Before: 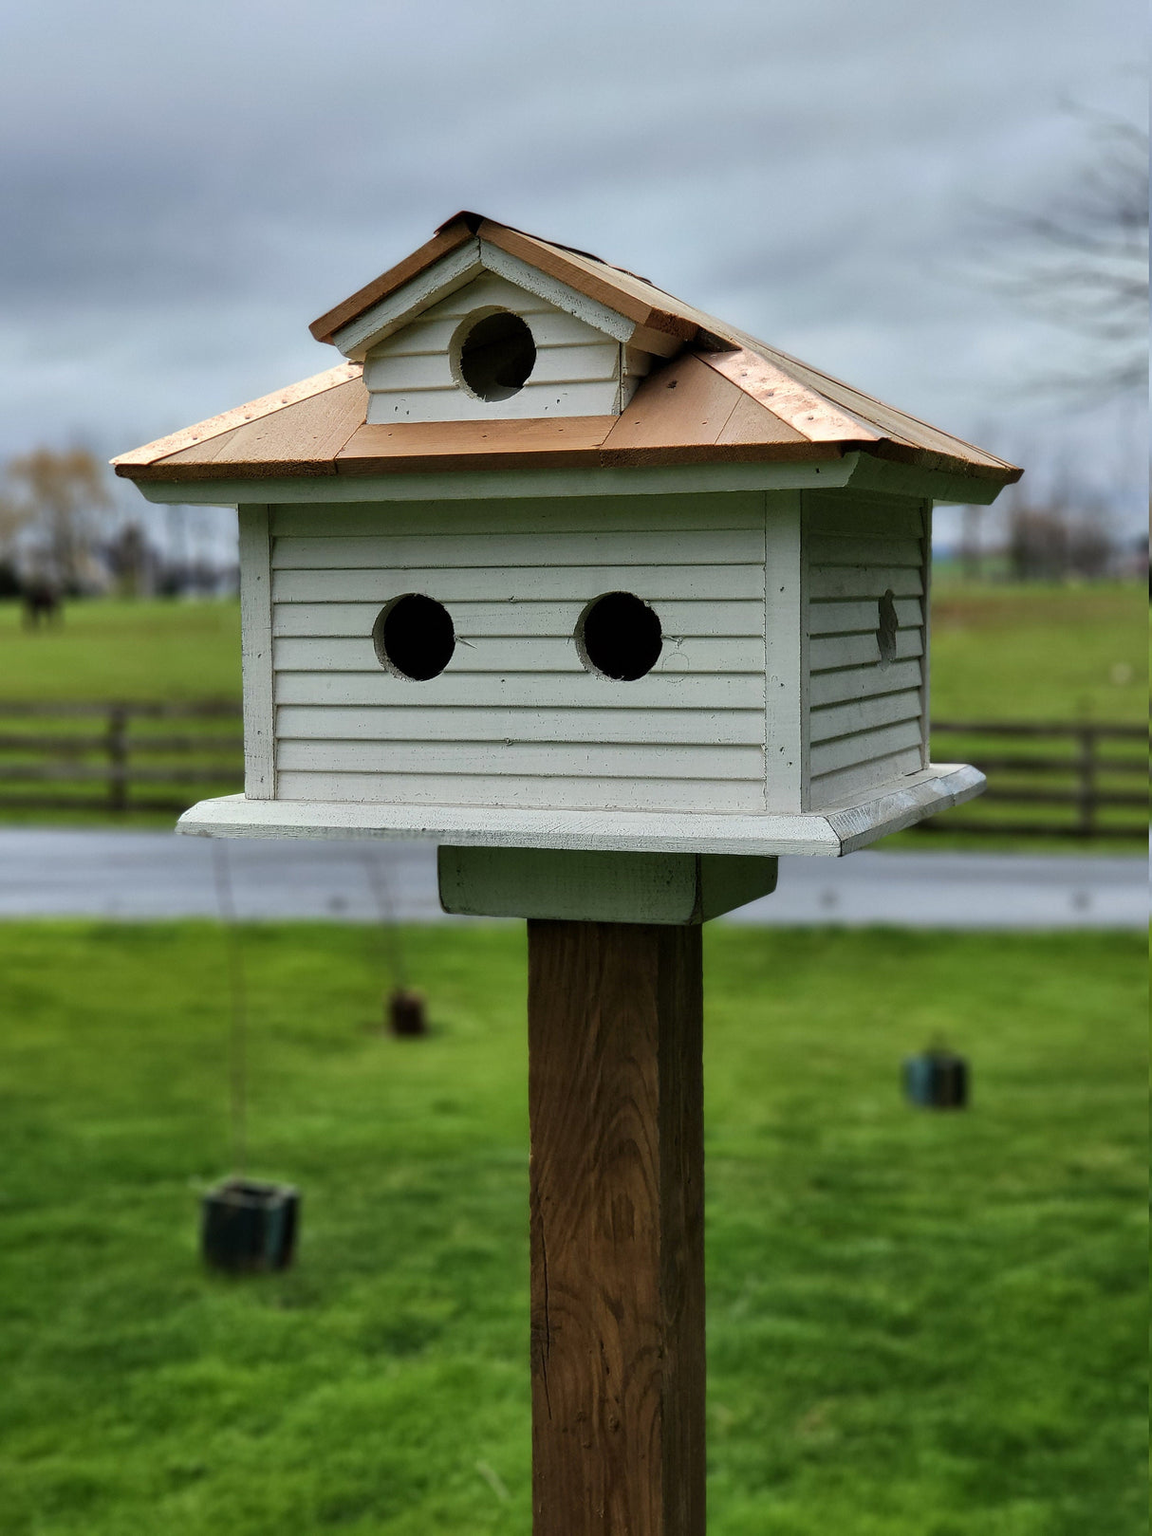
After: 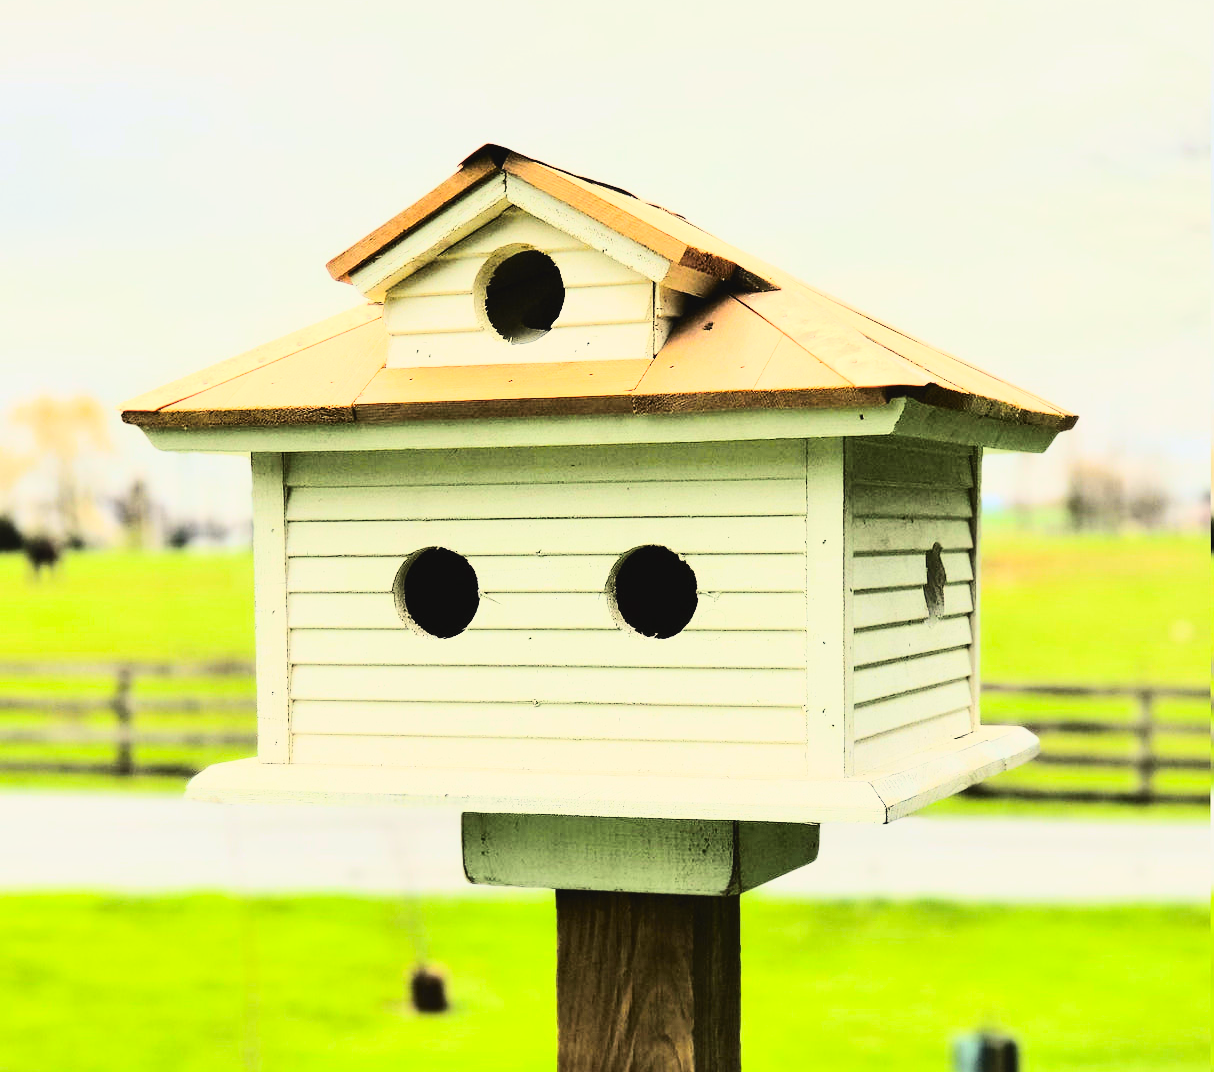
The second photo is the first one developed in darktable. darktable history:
color correction: highlights a* 1.39, highlights b* 17.43
crop and rotate: top 4.914%, bottom 28.861%
exposure: black level correction 0, exposure 1.293 EV, compensate exposure bias true, compensate highlight preservation false
base curve: curves: ch0 [(0, 0) (0, 0) (0.002, 0.001) (0.008, 0.003) (0.019, 0.011) (0.037, 0.037) (0.064, 0.11) (0.102, 0.232) (0.152, 0.379) (0.216, 0.524) (0.296, 0.665) (0.394, 0.789) (0.512, 0.881) (0.651, 0.945) (0.813, 0.986) (1, 1)]
tone curve: curves: ch0 [(0, 0.038) (0.193, 0.212) (0.461, 0.502) (0.634, 0.709) (0.852, 0.89) (1, 0.967)]; ch1 [(0, 0) (0.35, 0.356) (0.45, 0.453) (0.504, 0.503) (0.532, 0.524) (0.558, 0.555) (0.735, 0.762) (1, 1)]; ch2 [(0, 0) (0.281, 0.266) (0.456, 0.469) (0.5, 0.5) (0.533, 0.545) (0.606, 0.598) (0.646, 0.654) (1, 1)], color space Lab, independent channels, preserve colors none
